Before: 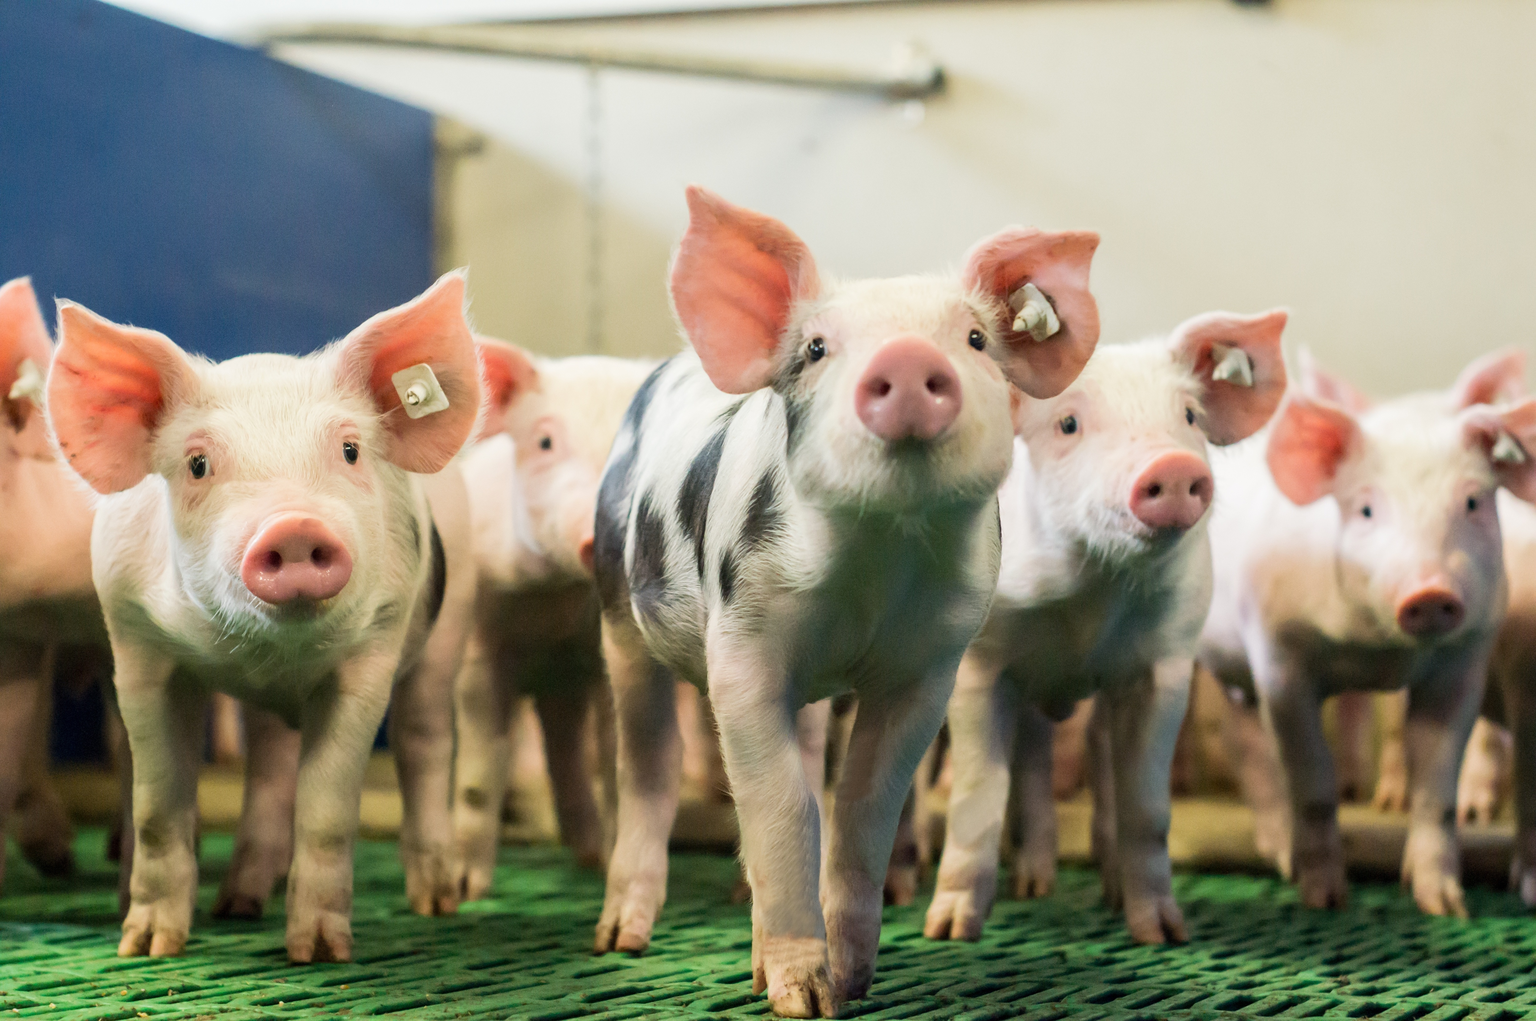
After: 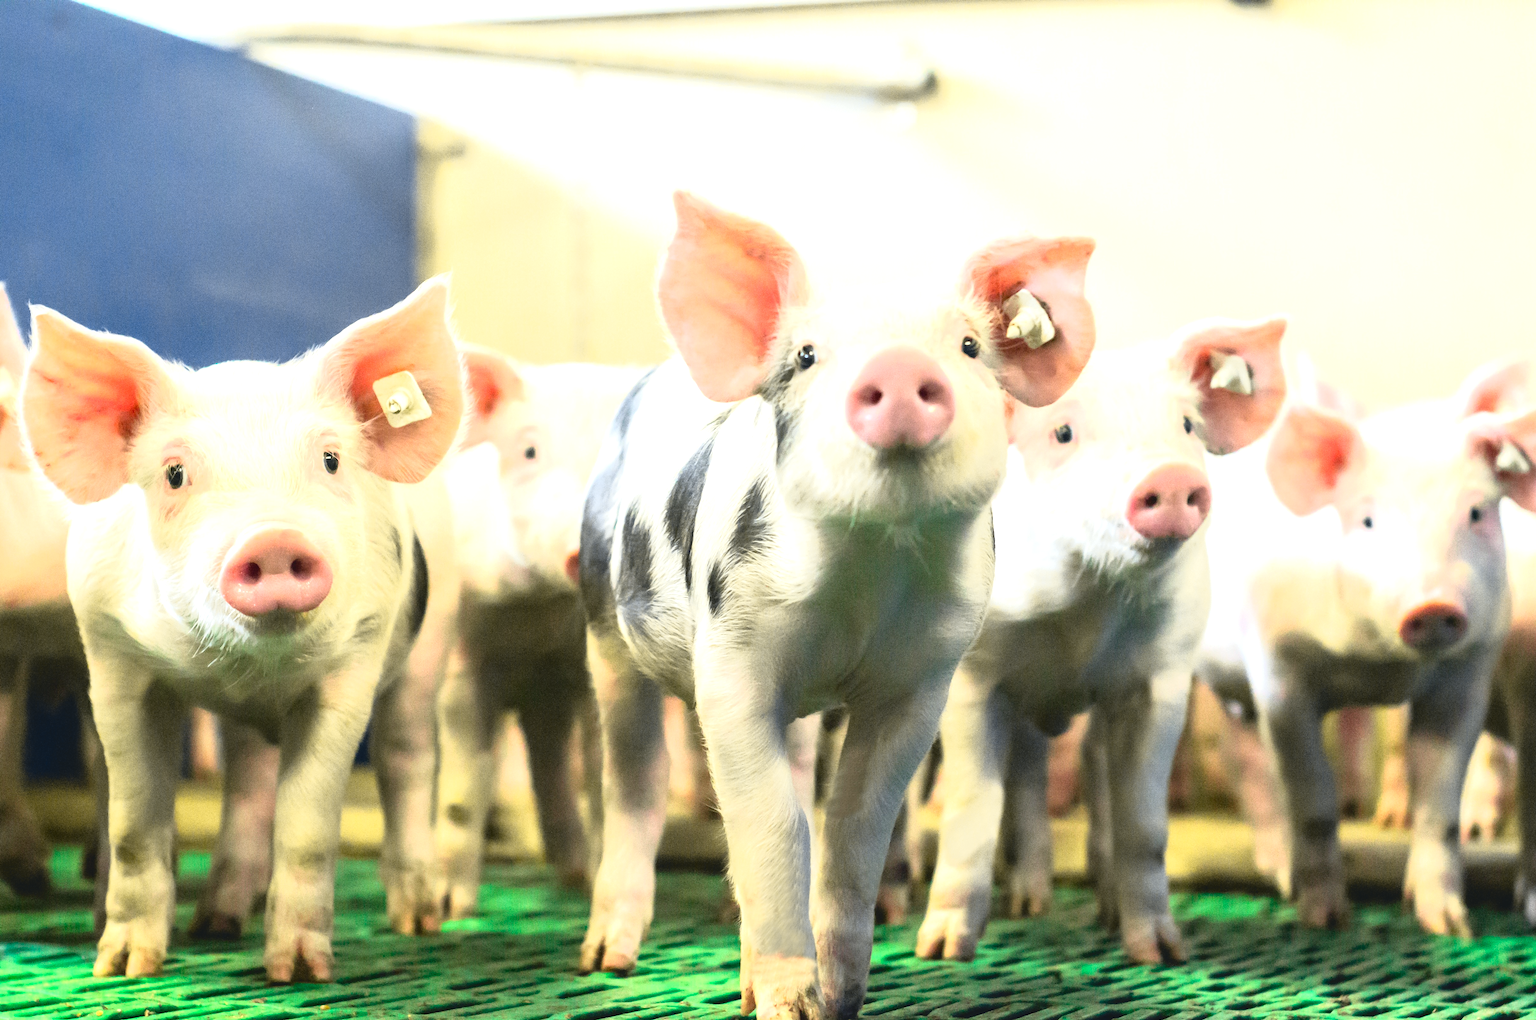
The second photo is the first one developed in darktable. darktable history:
crop: left 1.743%, right 0.268%, bottom 2.011%
exposure: exposure 0.921 EV, compensate highlight preservation false
tone curve: curves: ch0 [(0, 0.074) (0.129, 0.136) (0.285, 0.301) (0.689, 0.764) (0.854, 0.926) (0.987, 0.977)]; ch1 [(0, 0) (0.337, 0.249) (0.434, 0.437) (0.485, 0.491) (0.515, 0.495) (0.566, 0.57) (0.625, 0.625) (0.764, 0.806) (1, 1)]; ch2 [(0, 0) (0.314, 0.301) (0.401, 0.411) (0.505, 0.499) (0.54, 0.54) (0.608, 0.613) (0.706, 0.735) (1, 1)], color space Lab, independent channels, preserve colors none
